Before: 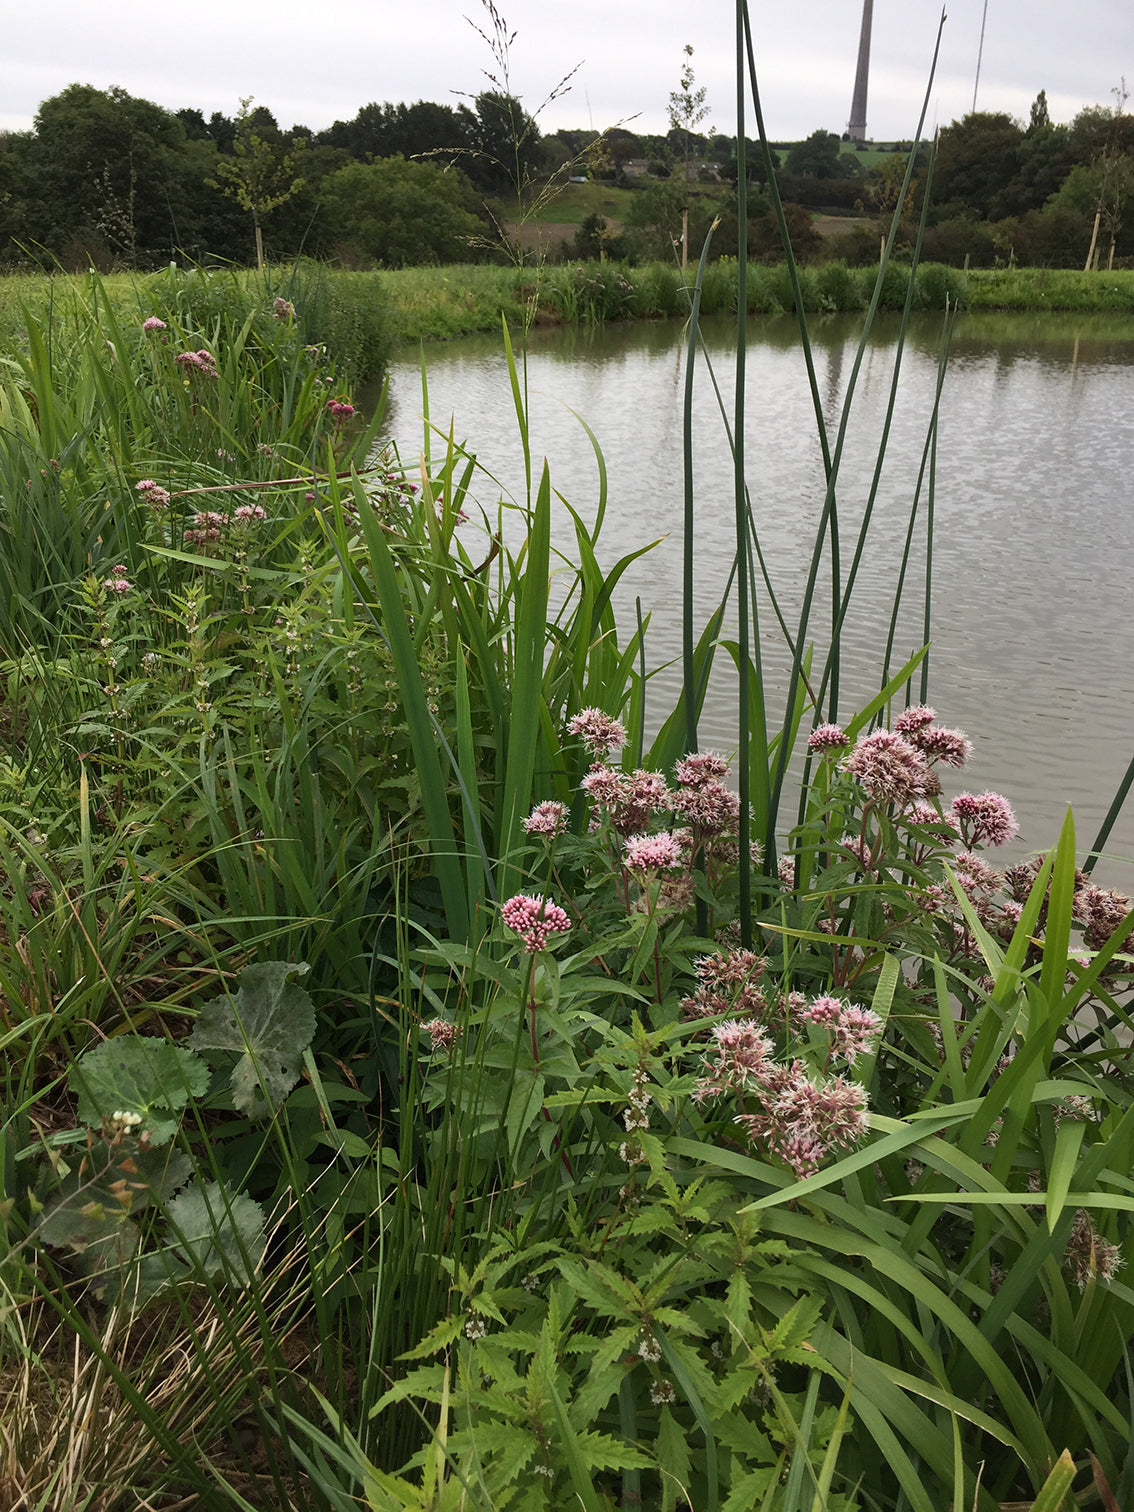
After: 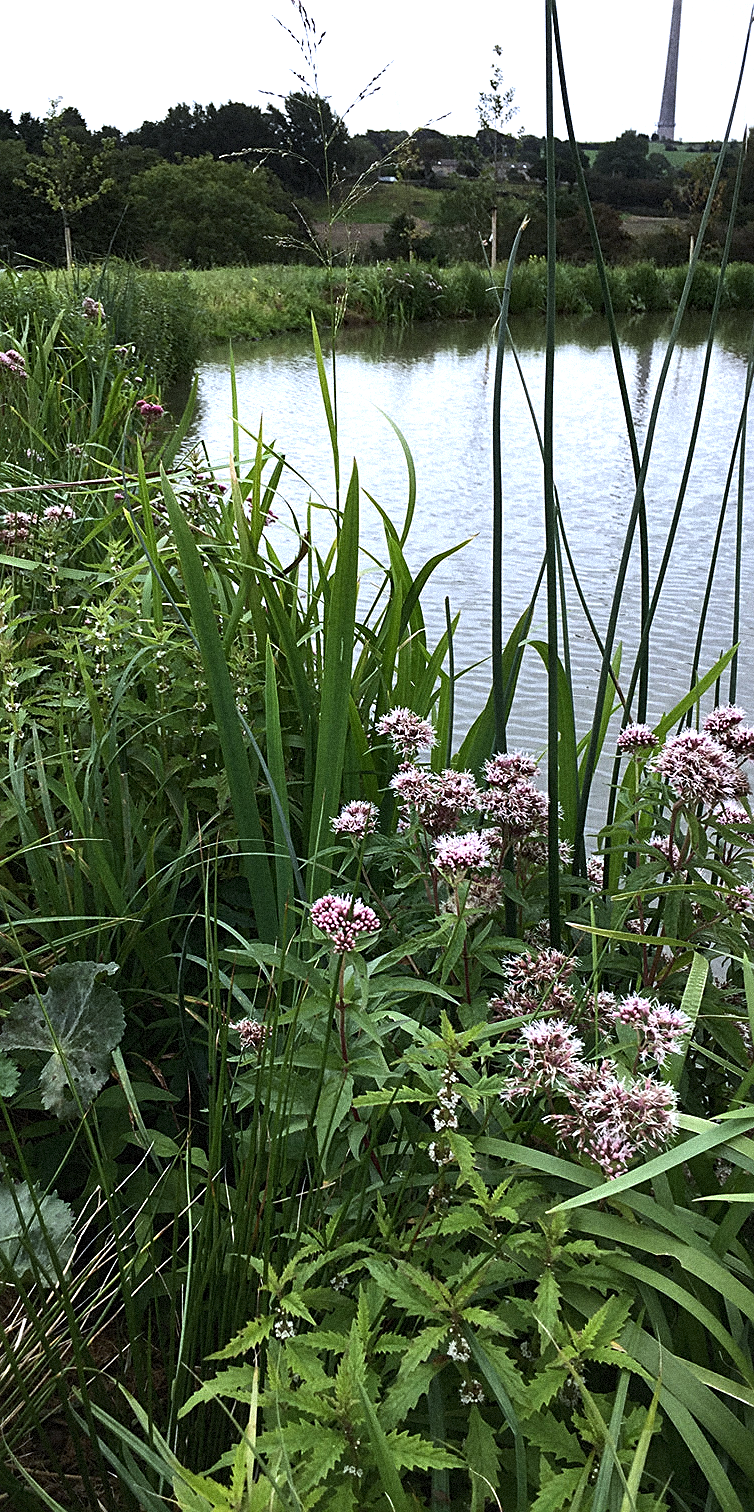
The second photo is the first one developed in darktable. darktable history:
grain: strength 35%, mid-tones bias 0%
white balance: red 0.948, green 1.02, blue 1.176
crop: left 16.899%, right 16.556%
tone equalizer: -8 EV -0.75 EV, -7 EV -0.7 EV, -6 EV -0.6 EV, -5 EV -0.4 EV, -3 EV 0.4 EV, -2 EV 0.6 EV, -1 EV 0.7 EV, +0 EV 0.75 EV, edges refinement/feathering 500, mask exposure compensation -1.57 EV, preserve details no
sharpen: on, module defaults
